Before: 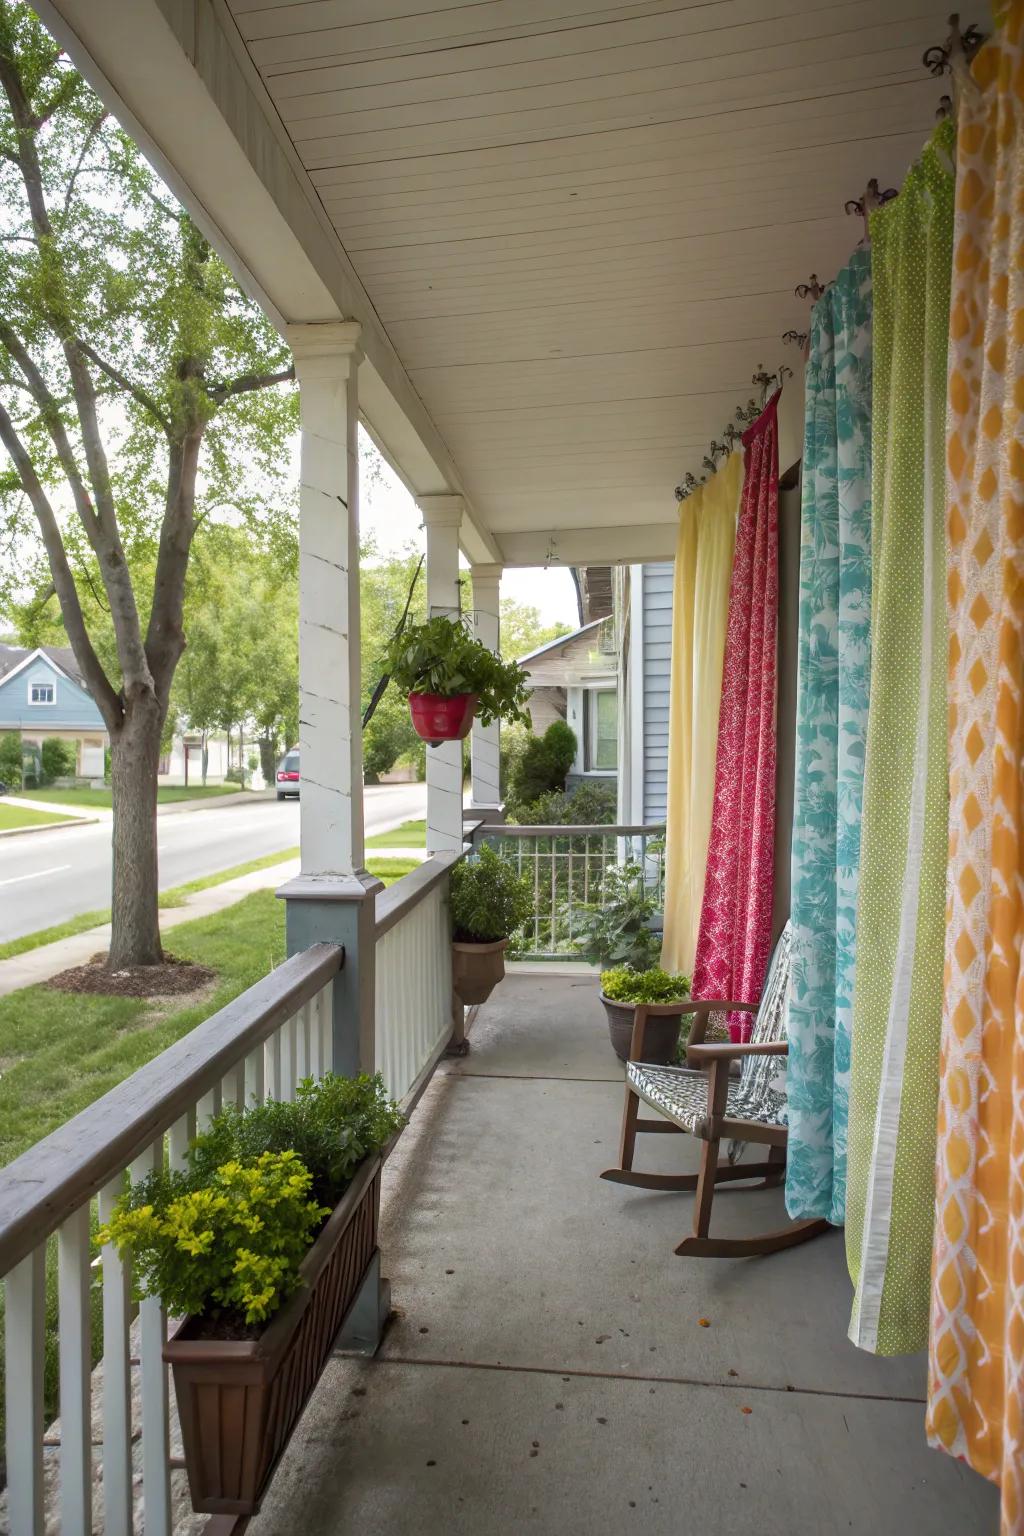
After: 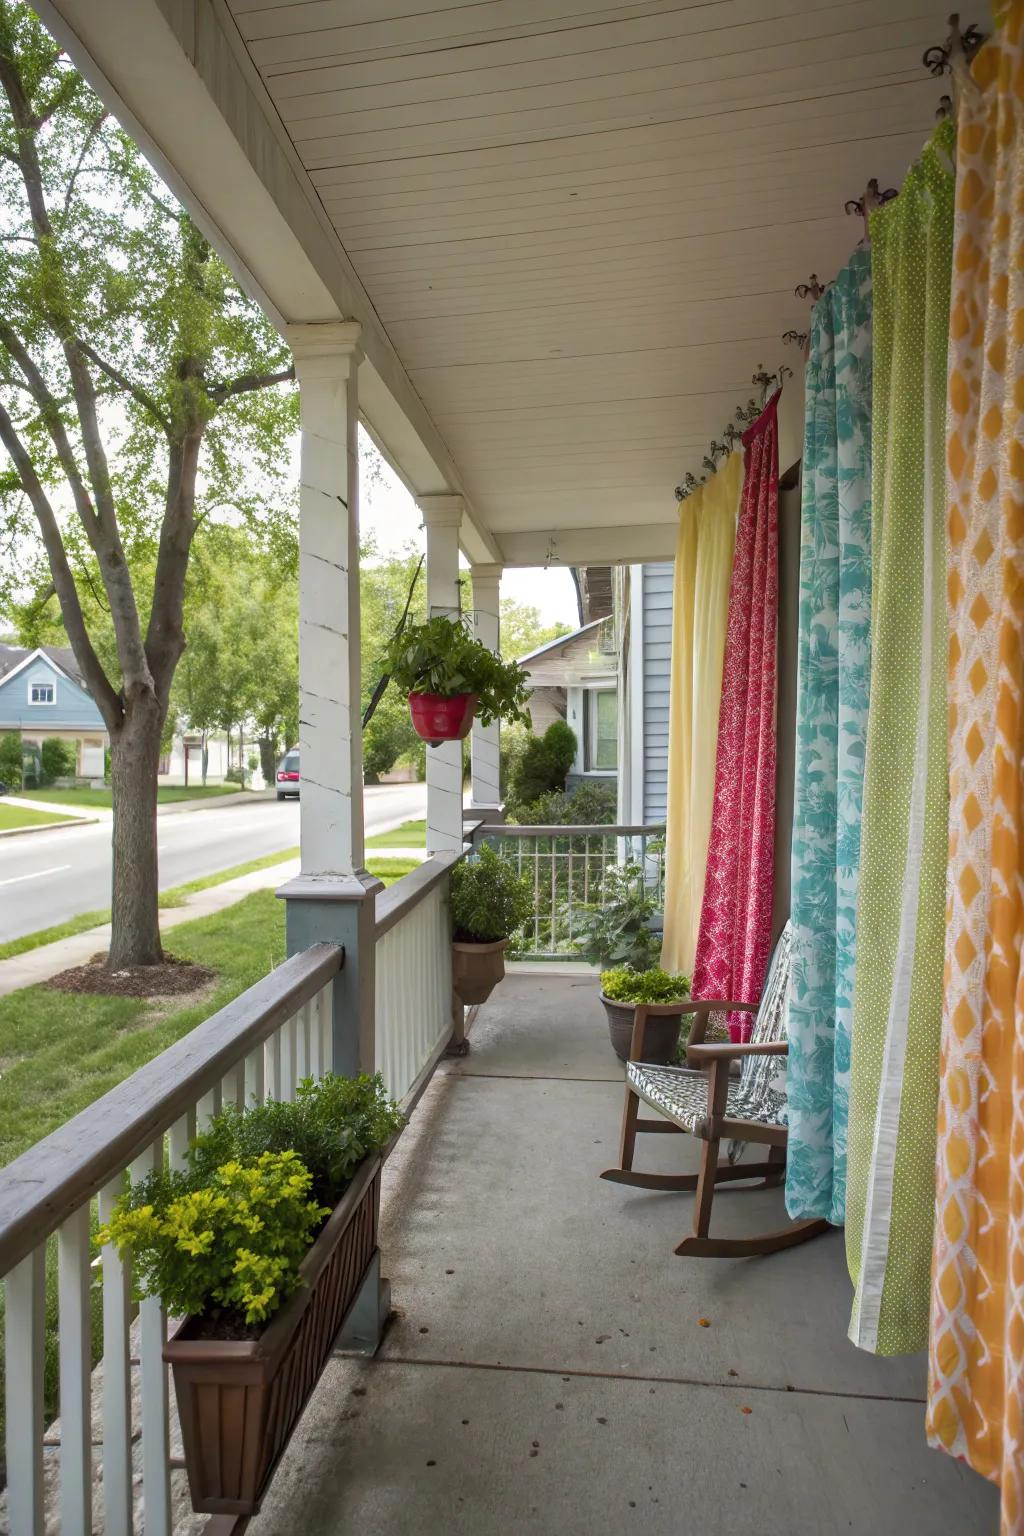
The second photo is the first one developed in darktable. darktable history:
shadows and highlights: highlights color adjustment 74%, low approximation 0.01, soften with gaussian
